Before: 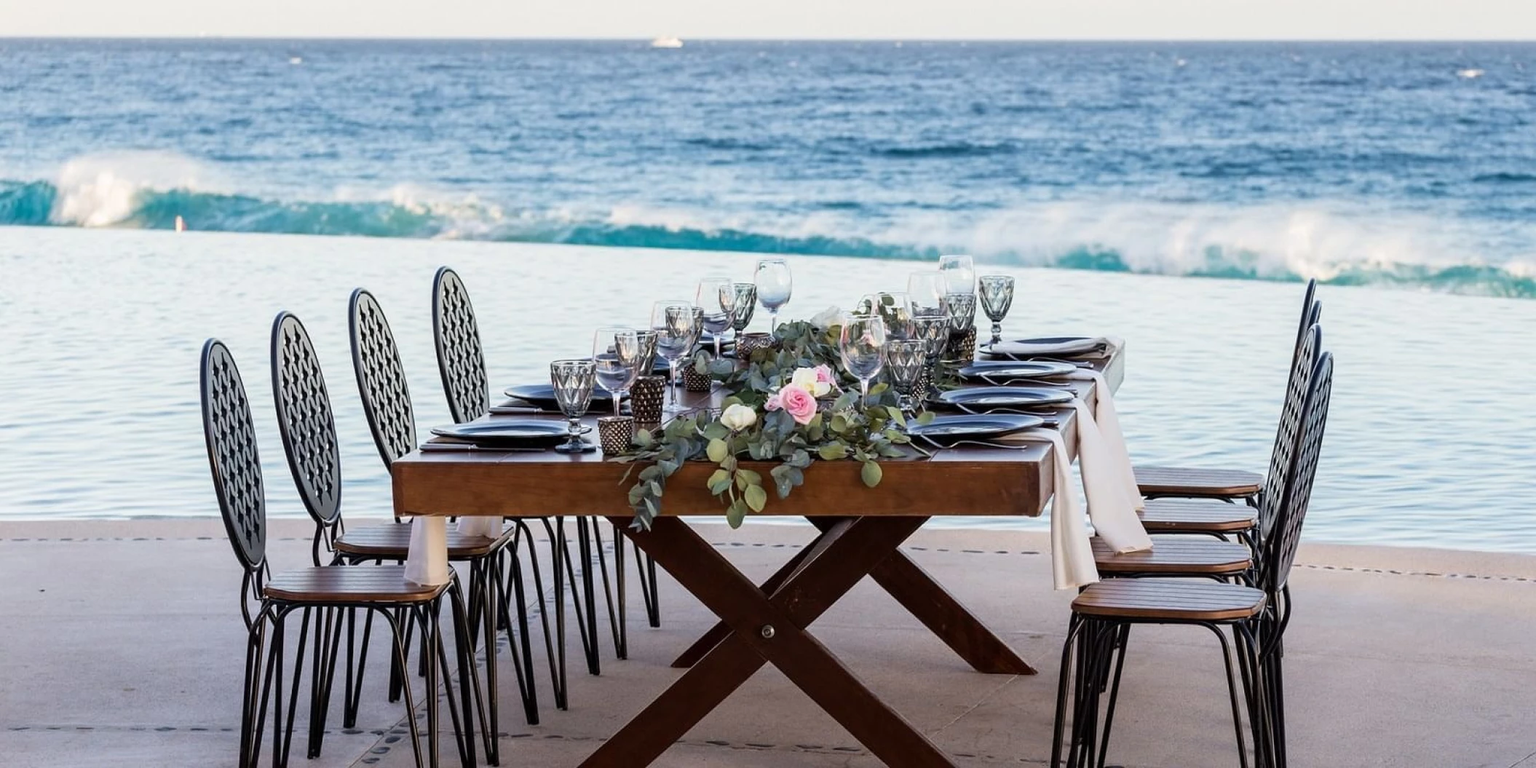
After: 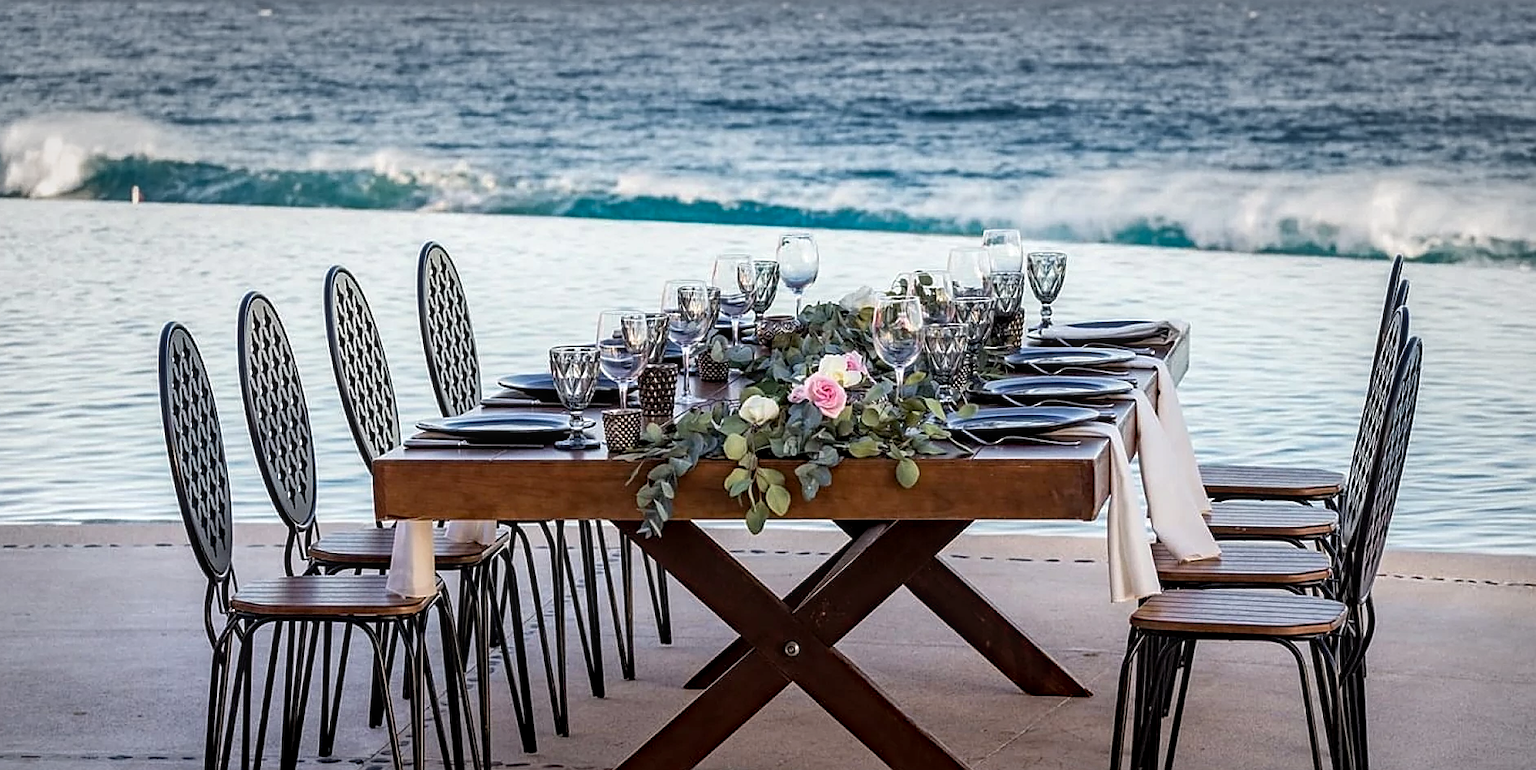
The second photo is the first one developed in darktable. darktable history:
crop: left 3.778%, top 6.502%, right 6.487%, bottom 3.188%
exposure: black level correction 0.001, compensate highlight preservation false
sharpen: on, module defaults
vignetting: fall-off start 80.86%, fall-off radius 62.04%, brightness -0.328, center (-0.026, 0.398), automatic ratio true, width/height ratio 1.42, unbound false
shadows and highlights: radius 172.88, shadows 27.2, white point adjustment 3.2, highlights -68.13, soften with gaussian
color balance rgb: perceptual saturation grading › global saturation 0.37%
haze removal: adaptive false
local contrast: on, module defaults
